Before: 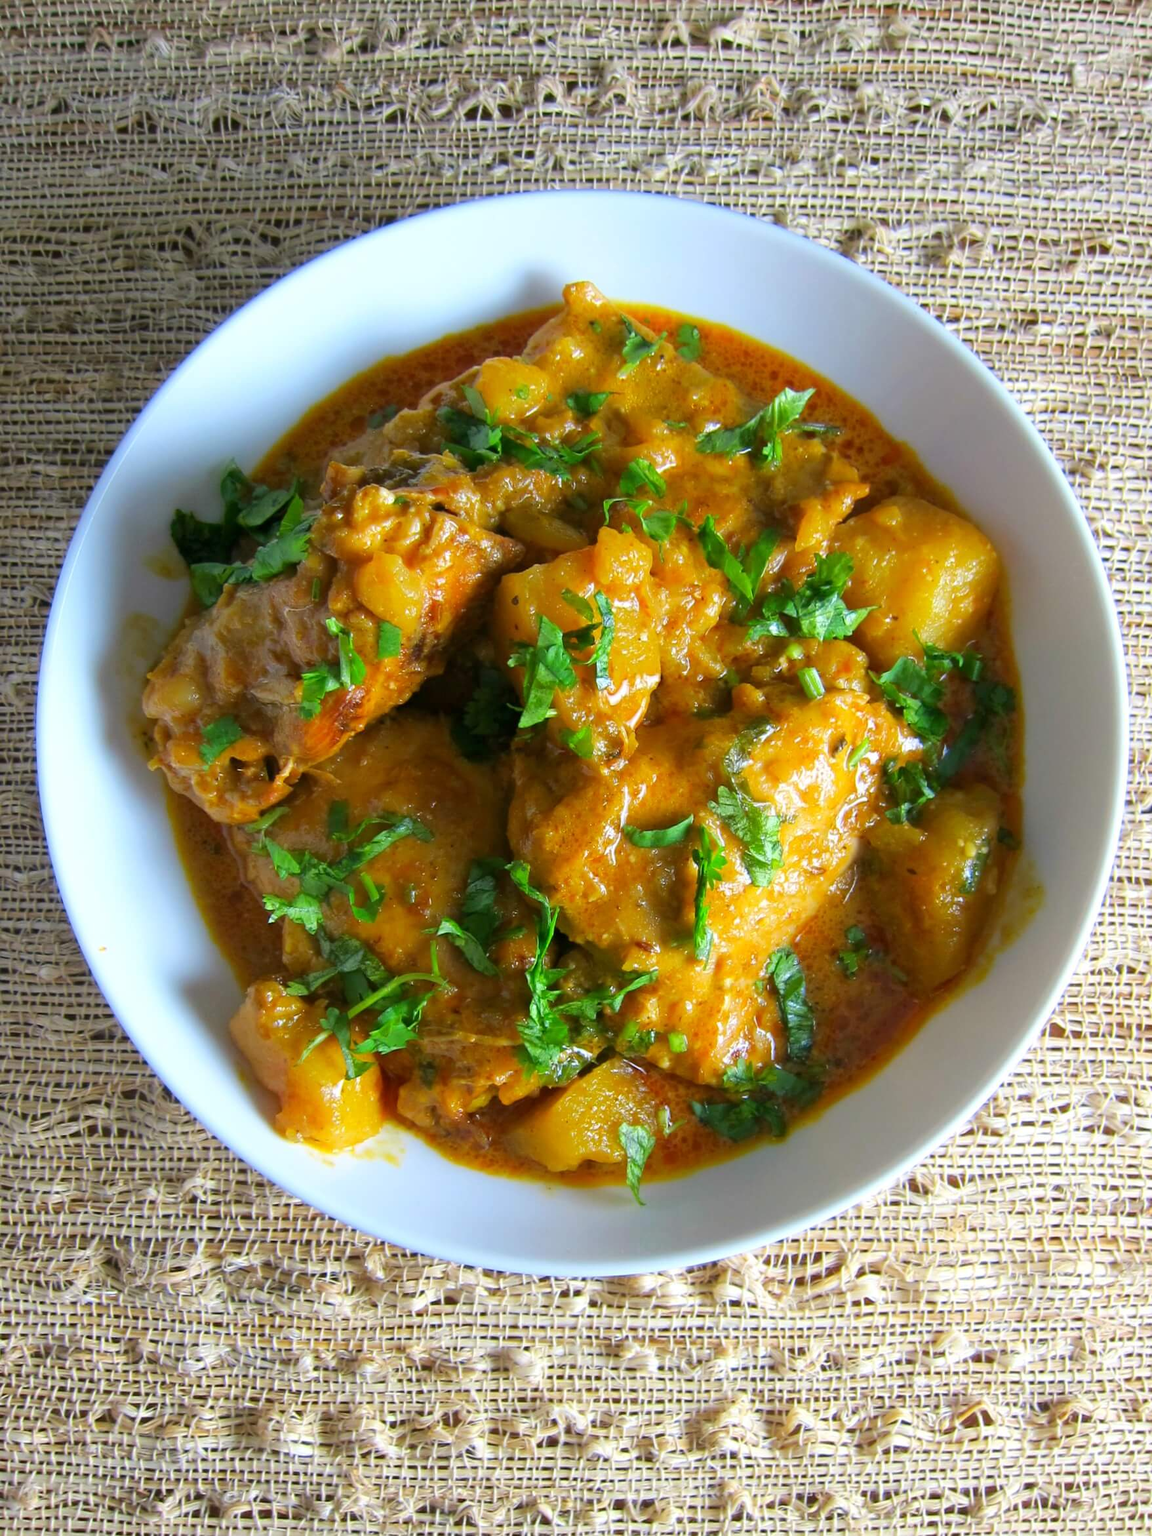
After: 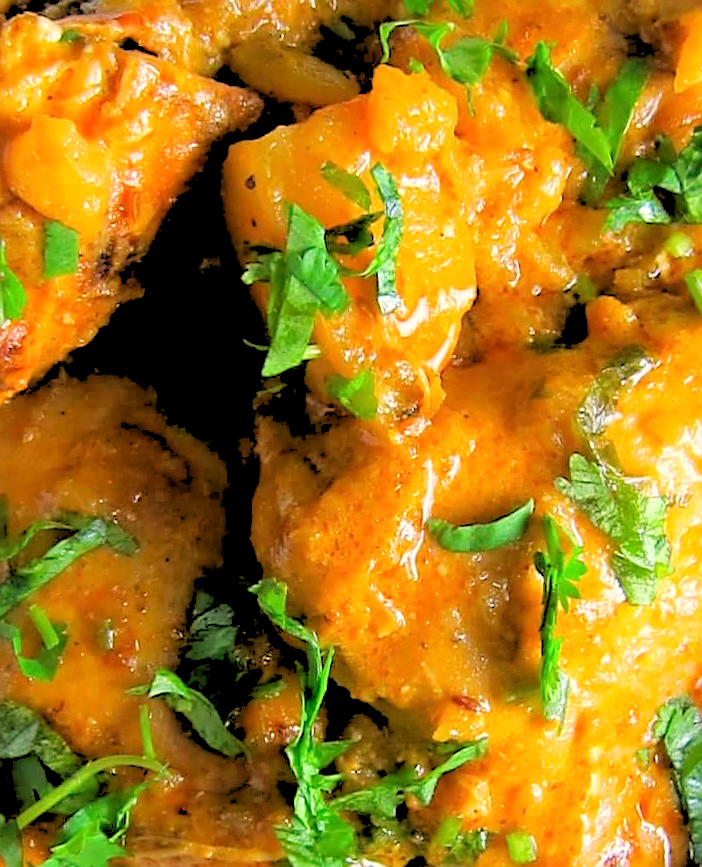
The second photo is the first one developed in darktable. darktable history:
base curve: curves: ch0 [(0, 0) (0.989, 0.992)], preserve colors none
white balance: red 1.127, blue 0.943
rotate and perspective: rotation -2°, crop left 0.022, crop right 0.978, crop top 0.049, crop bottom 0.951
crop: left 30%, top 30%, right 30%, bottom 30%
rgb levels: levels [[0.027, 0.429, 0.996], [0, 0.5, 1], [0, 0.5, 1]]
sharpen: on, module defaults
